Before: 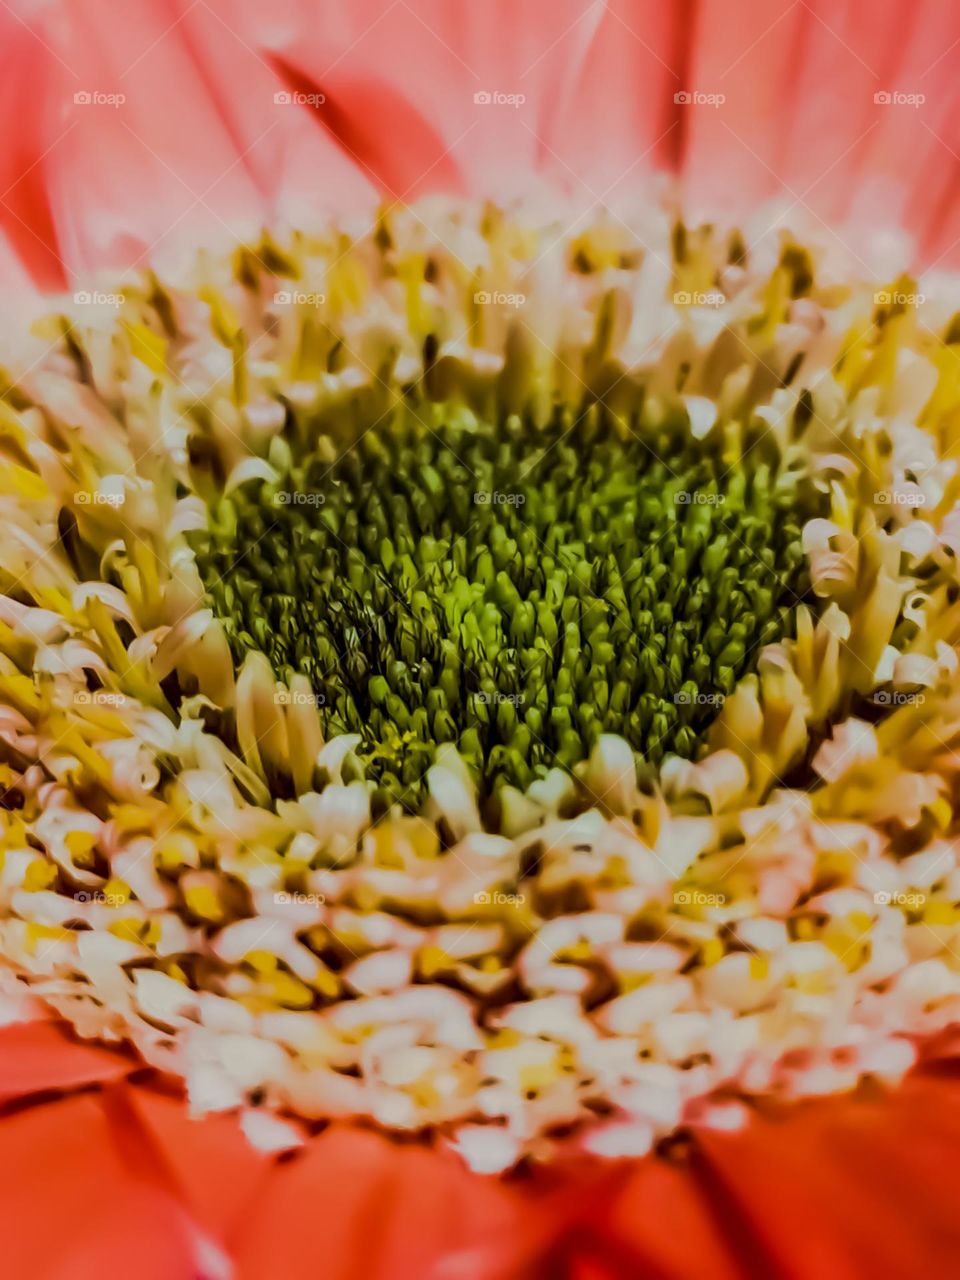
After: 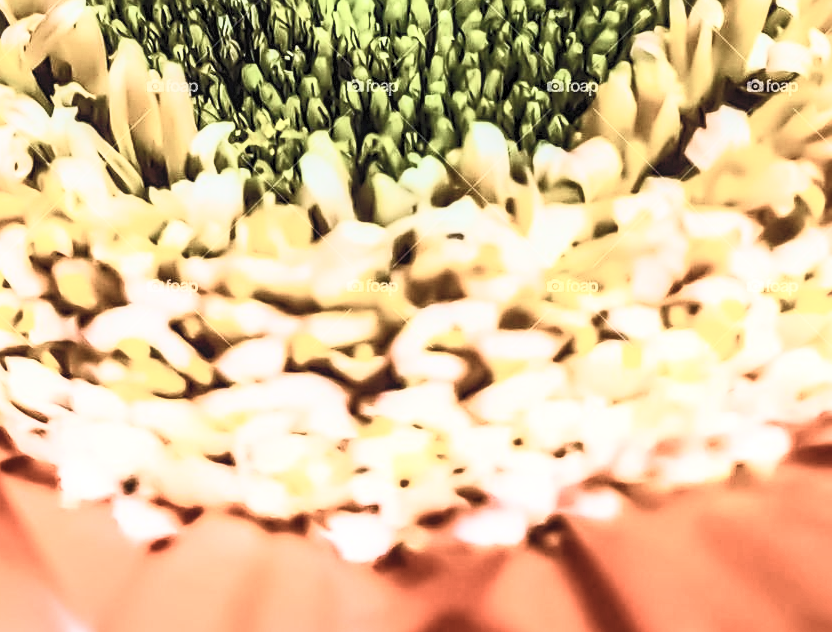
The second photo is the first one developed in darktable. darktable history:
contrast brightness saturation: contrast 0.583, brightness 0.575, saturation -0.347
sharpen: on, module defaults
color balance rgb: power › chroma 0.496%, power › hue 214.97°, perceptual saturation grading › global saturation 0.657%, perceptual saturation grading › highlights -15.342%, perceptual saturation grading › shadows 25.954%
crop and rotate: left 13.268%, top 47.871%, bottom 2.742%
base curve: curves: ch0 [(0, 0) (0.557, 0.834) (1, 1)], preserve colors none
local contrast: on, module defaults
